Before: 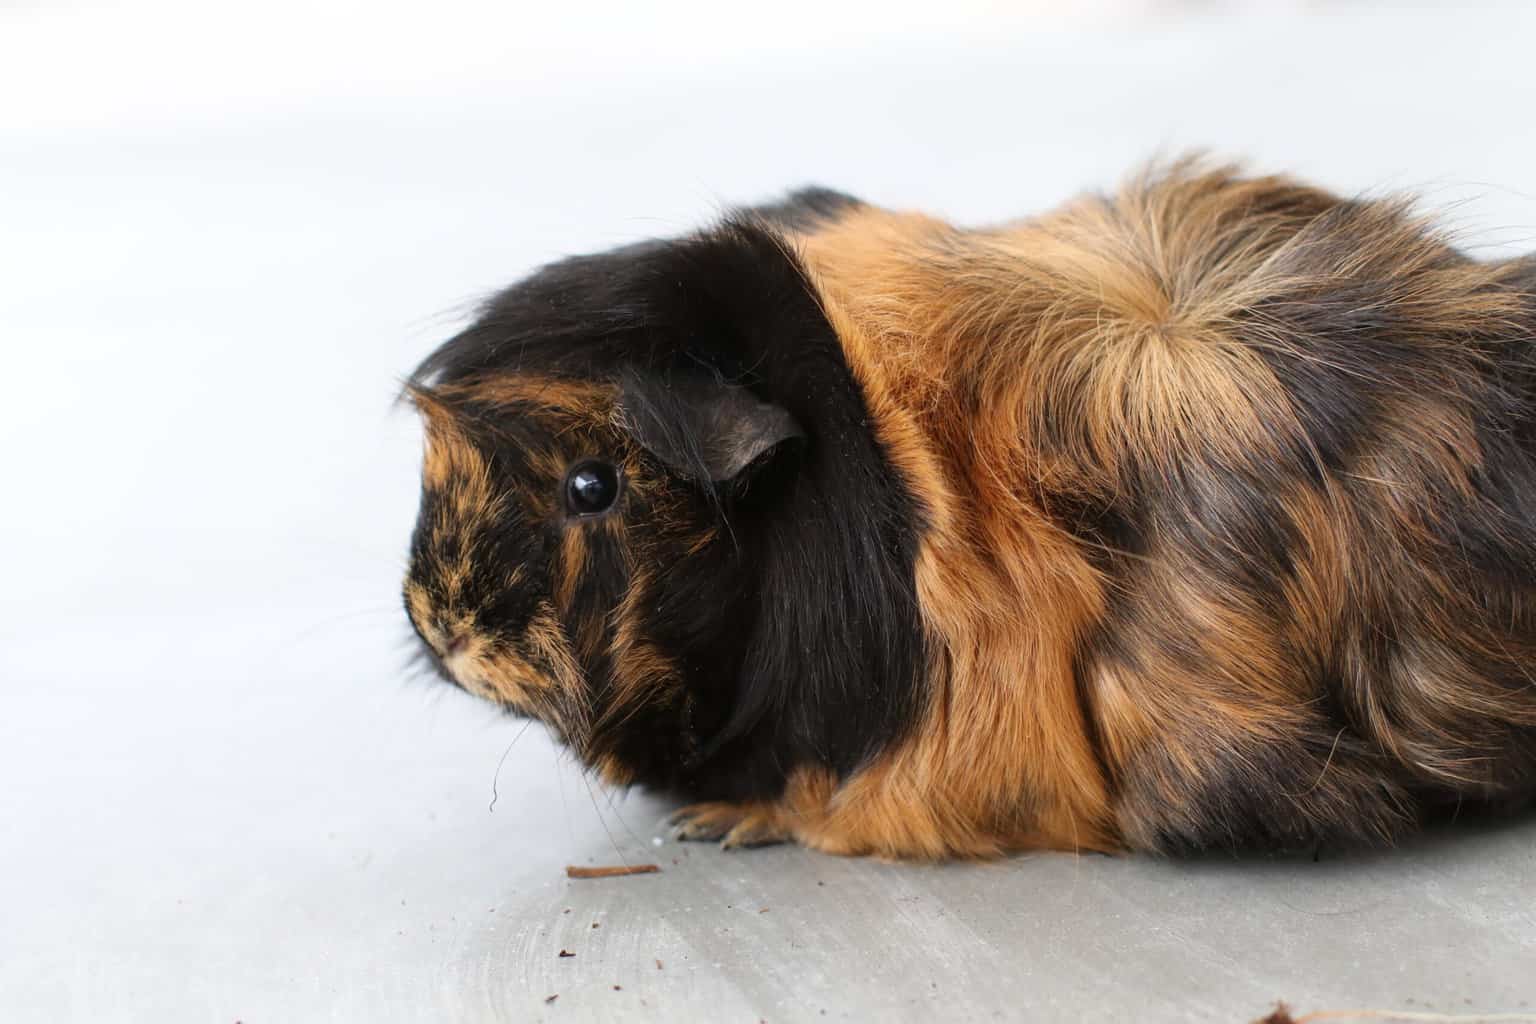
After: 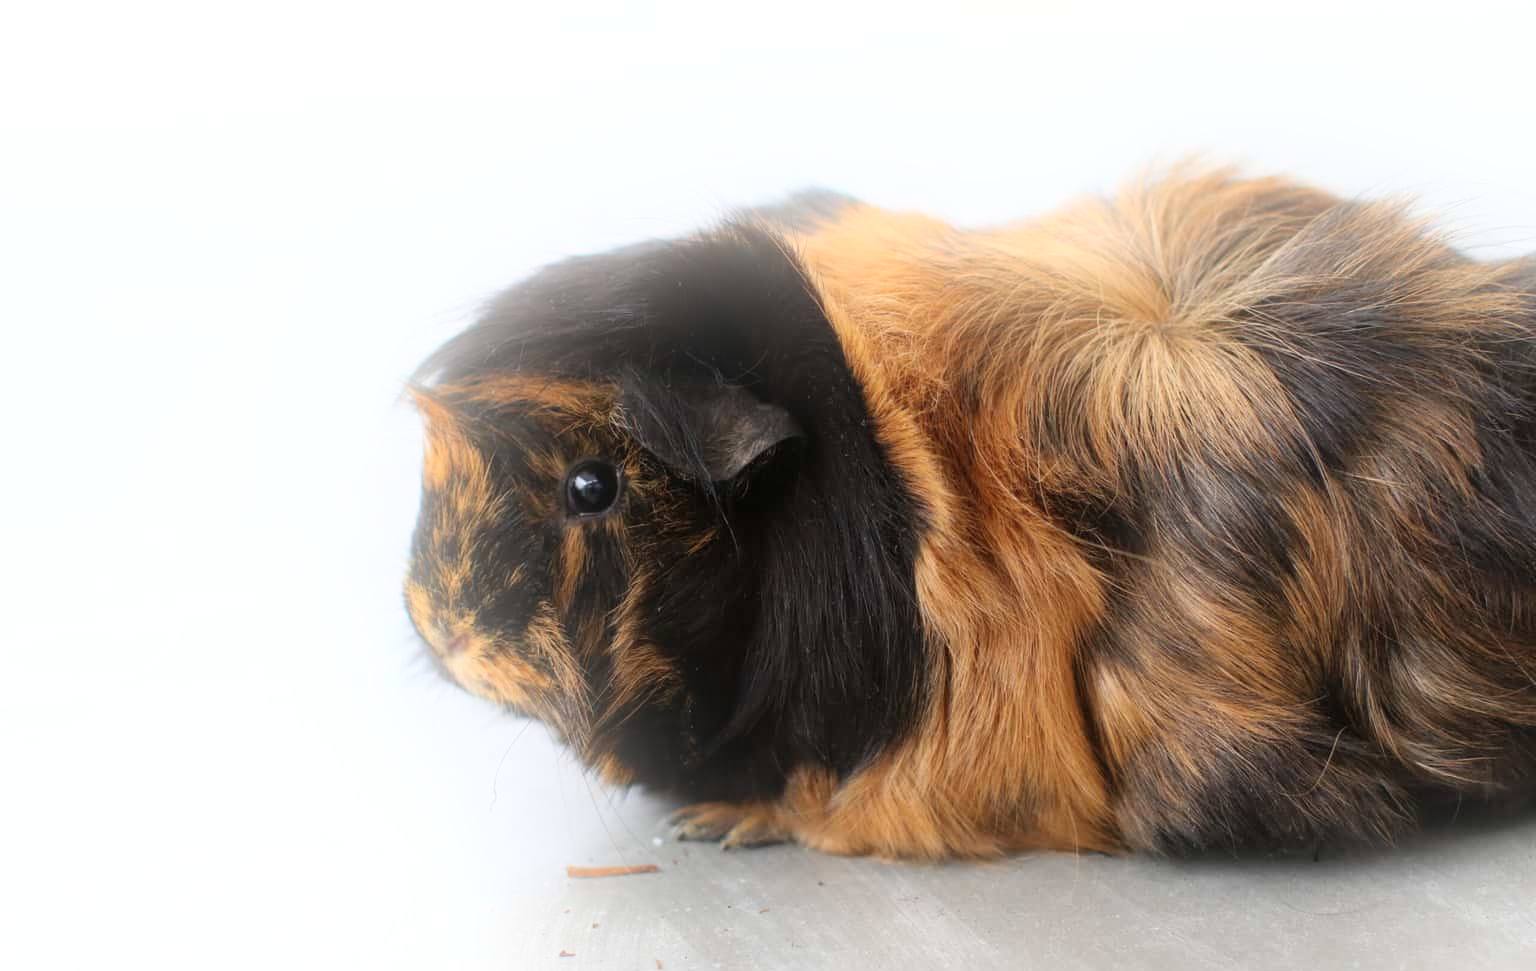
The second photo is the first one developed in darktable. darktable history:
bloom: on, module defaults
contrast brightness saturation: saturation -0.04
crop and rotate: top 0%, bottom 5.097%
